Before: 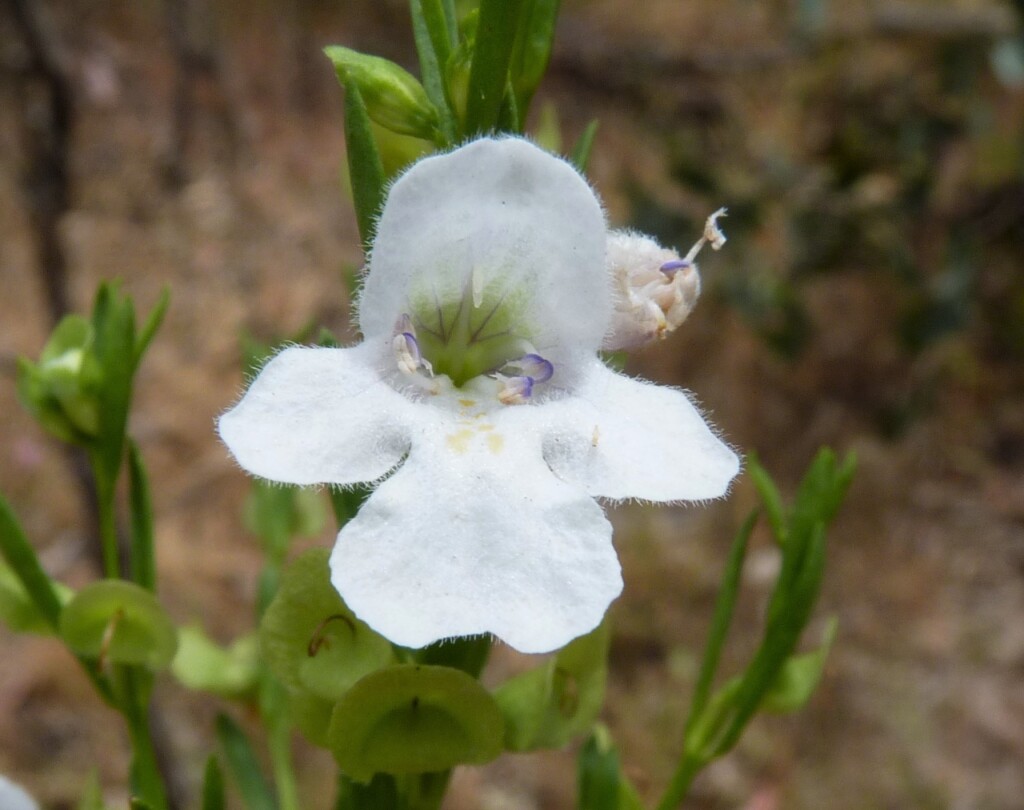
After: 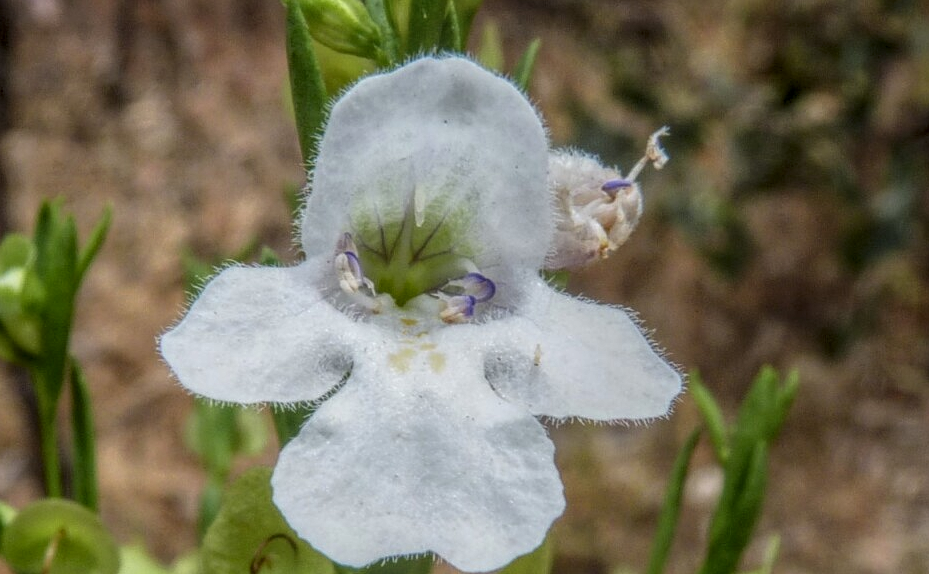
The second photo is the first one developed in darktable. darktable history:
crop: left 5.721%, top 10.101%, right 3.532%, bottom 18.975%
local contrast: highlights 0%, shadows 7%, detail 199%, midtone range 0.251
